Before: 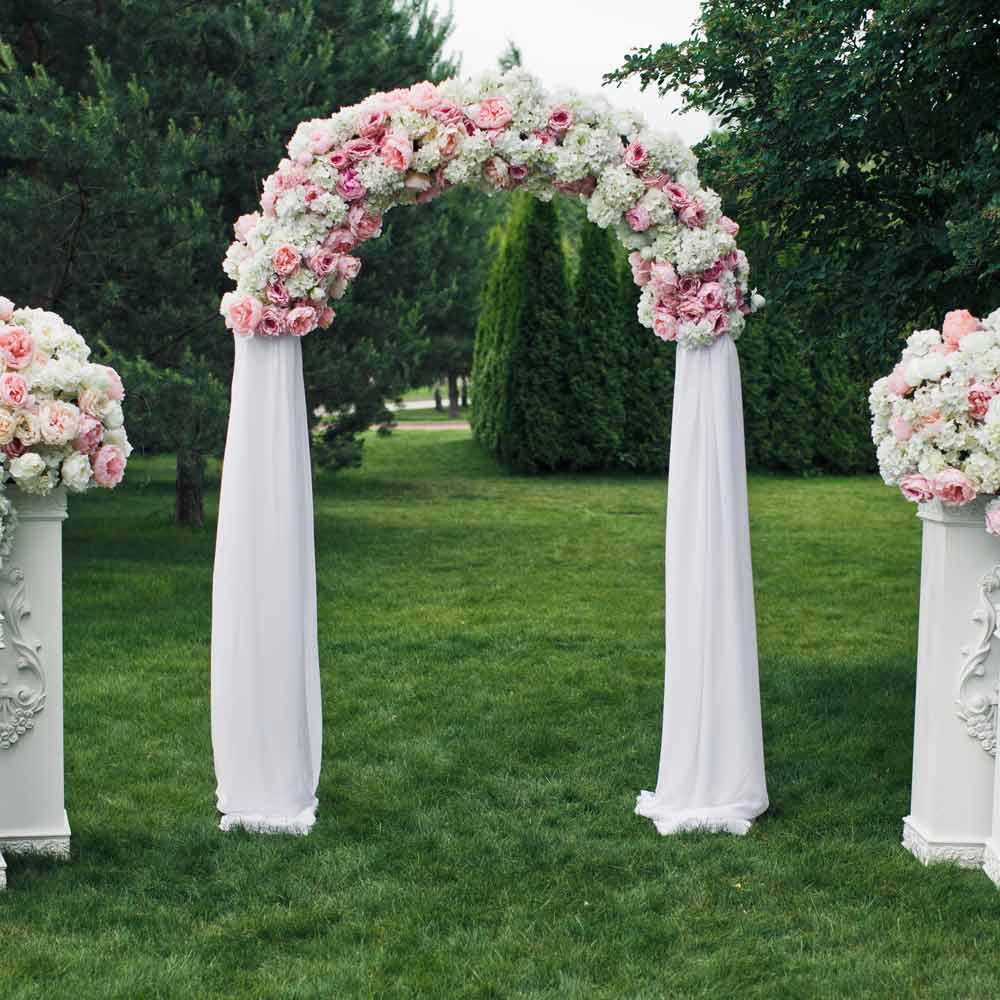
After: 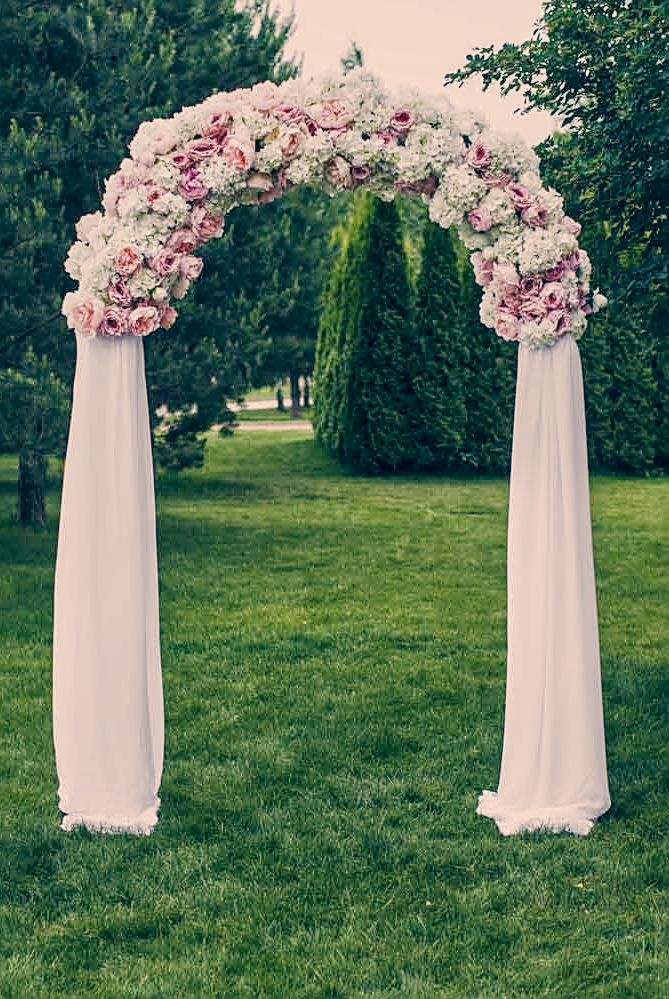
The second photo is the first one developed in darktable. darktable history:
crop and rotate: left 15.88%, right 17.199%
sharpen: on, module defaults
filmic rgb: black relative exposure -11.37 EV, white relative exposure 3.21 EV, threshold 2.95 EV, hardness 6.75, preserve chrominance no, color science v5 (2021), contrast in shadows safe, contrast in highlights safe, enable highlight reconstruction true
shadows and highlights: radius 336.23, shadows 28.12, soften with gaussian
exposure: exposure 0.201 EV, compensate highlight preservation false
color correction: highlights a* 10.32, highlights b* 14.04, shadows a* -10.29, shadows b* -15.02
local contrast: on, module defaults
